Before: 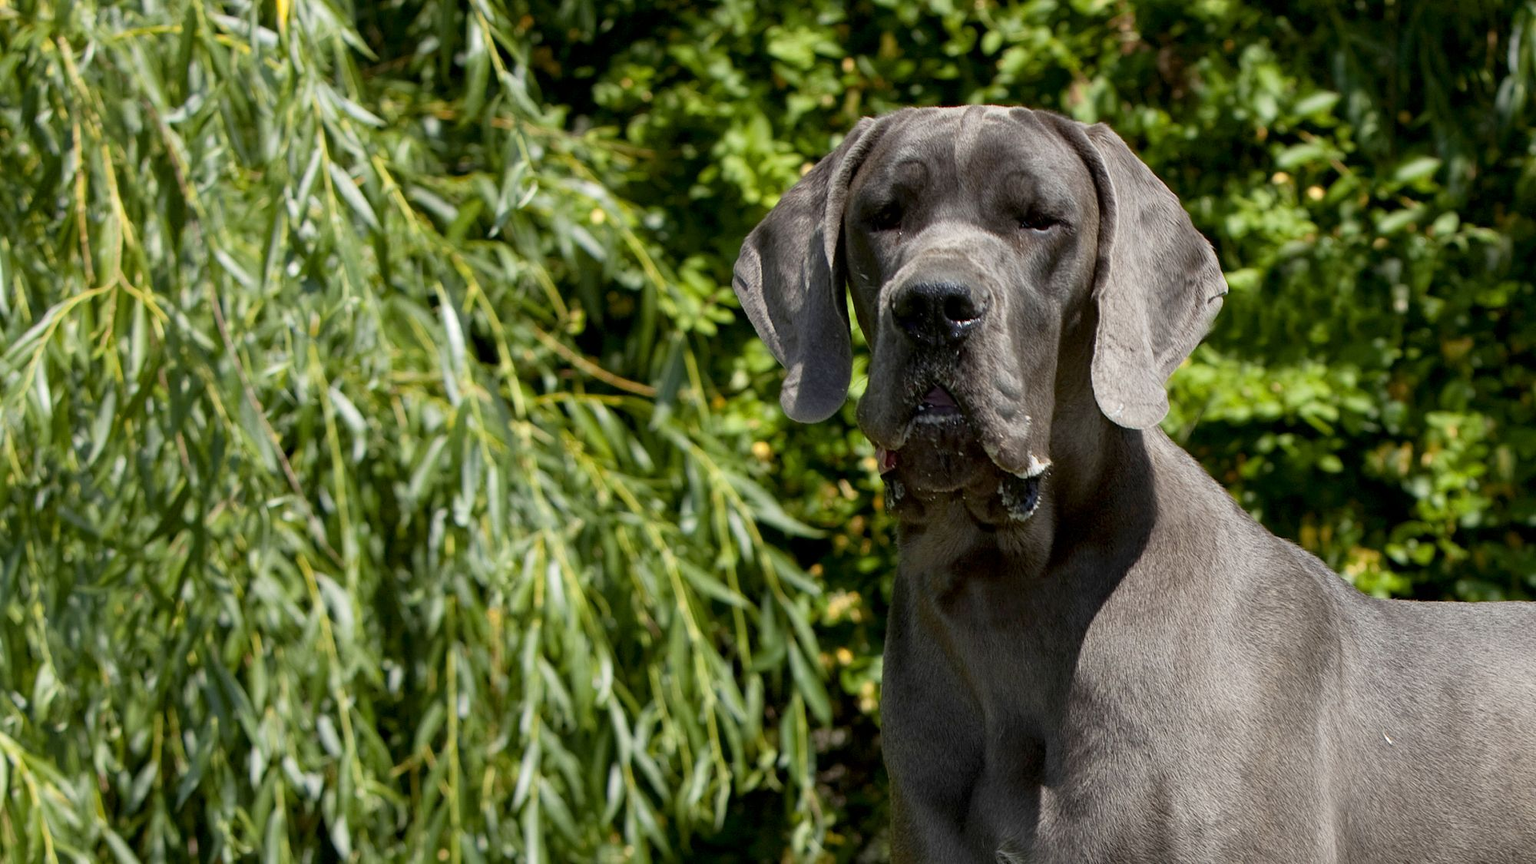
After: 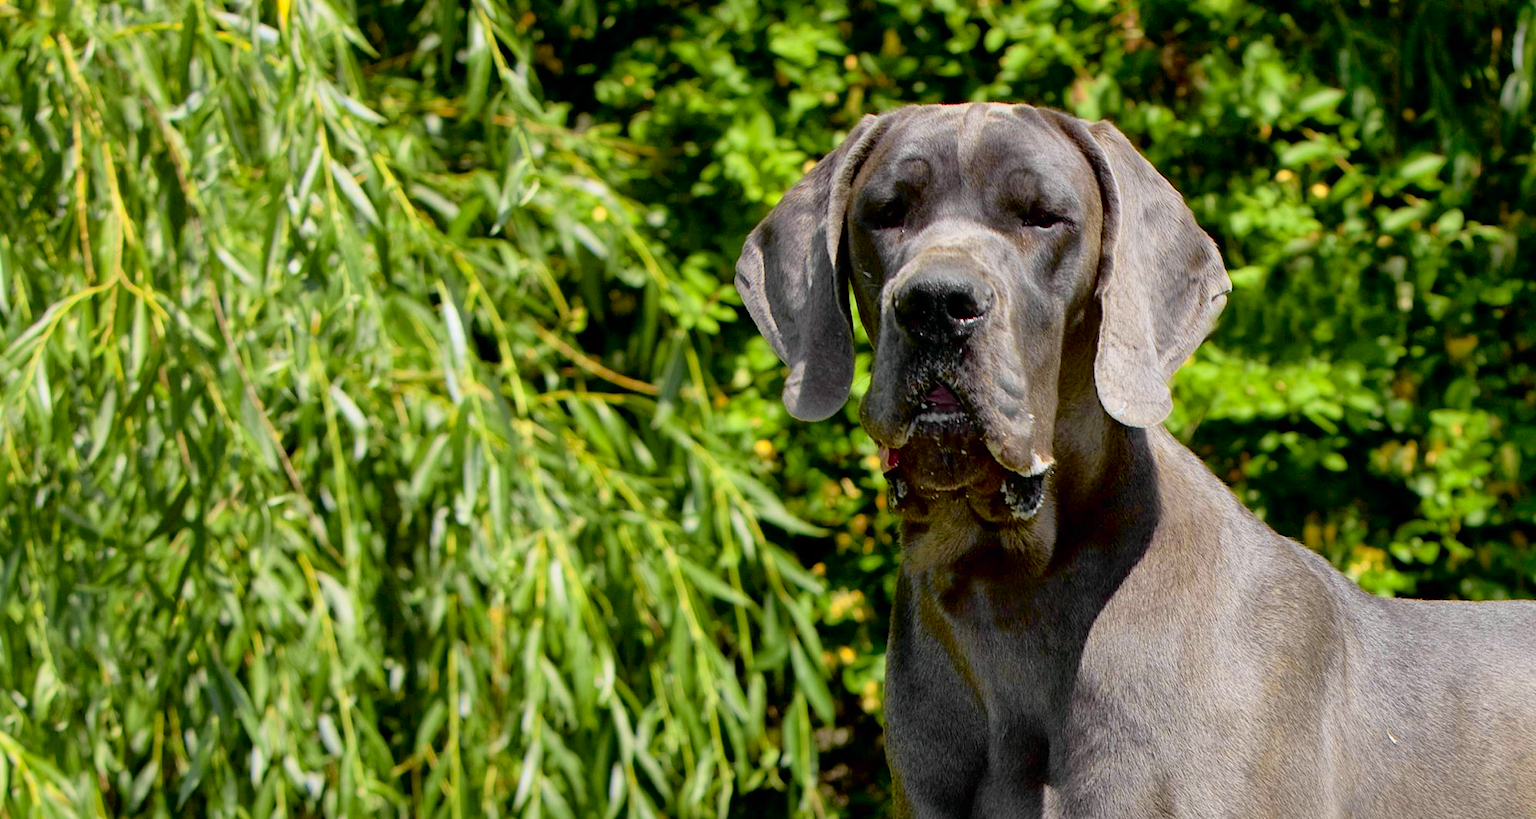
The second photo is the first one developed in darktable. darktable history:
tone curve: curves: ch0 [(0, 0) (0.062, 0.023) (0.168, 0.142) (0.359, 0.419) (0.469, 0.544) (0.634, 0.722) (0.839, 0.909) (0.998, 0.978)]; ch1 [(0, 0) (0.437, 0.408) (0.472, 0.47) (0.502, 0.504) (0.527, 0.546) (0.568, 0.619) (0.608, 0.665) (0.669, 0.748) (0.859, 0.899) (1, 1)]; ch2 [(0, 0) (0.33, 0.301) (0.421, 0.443) (0.473, 0.498) (0.509, 0.5) (0.535, 0.564) (0.575, 0.625) (0.608, 0.667) (1, 1)], color space Lab, independent channels, preserve colors none
crop: top 0.397%, right 0.263%, bottom 5.001%
shadows and highlights: on, module defaults
